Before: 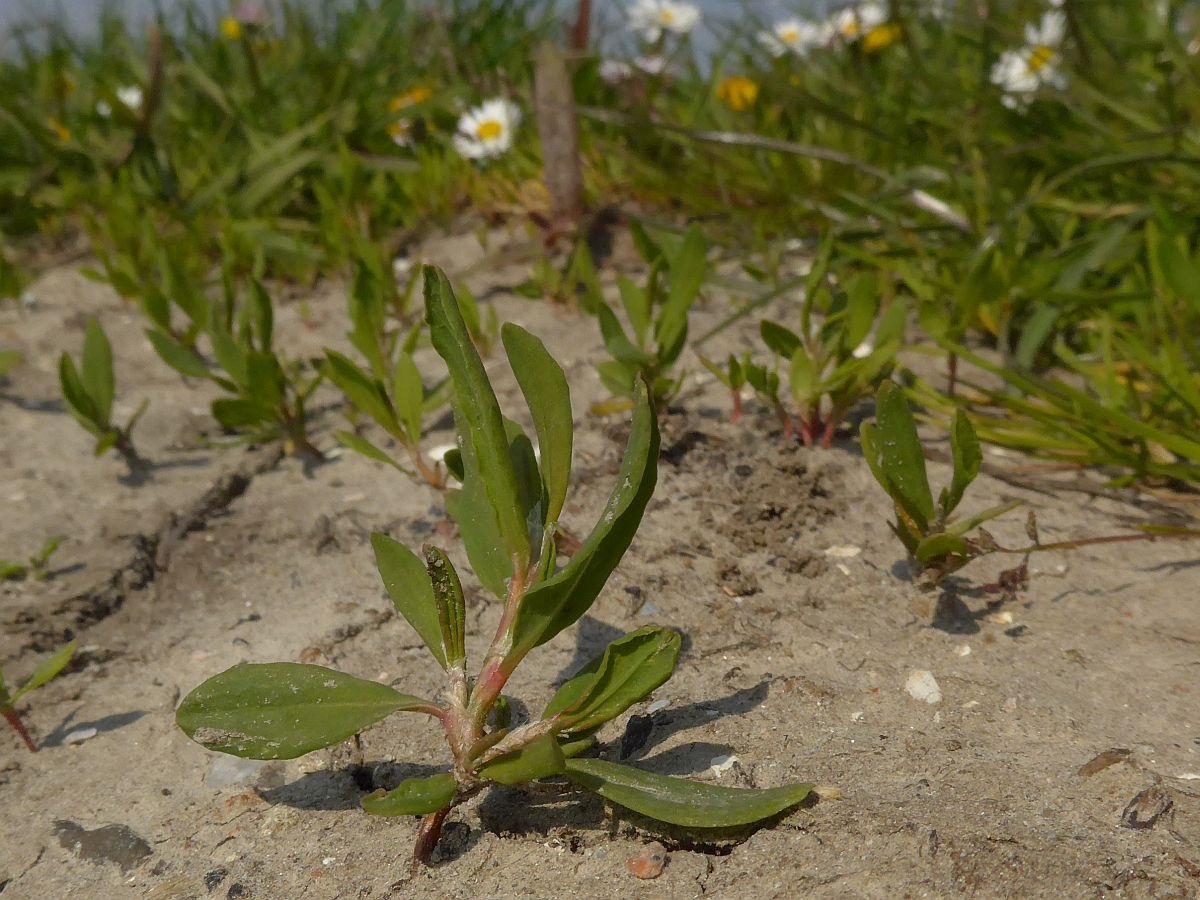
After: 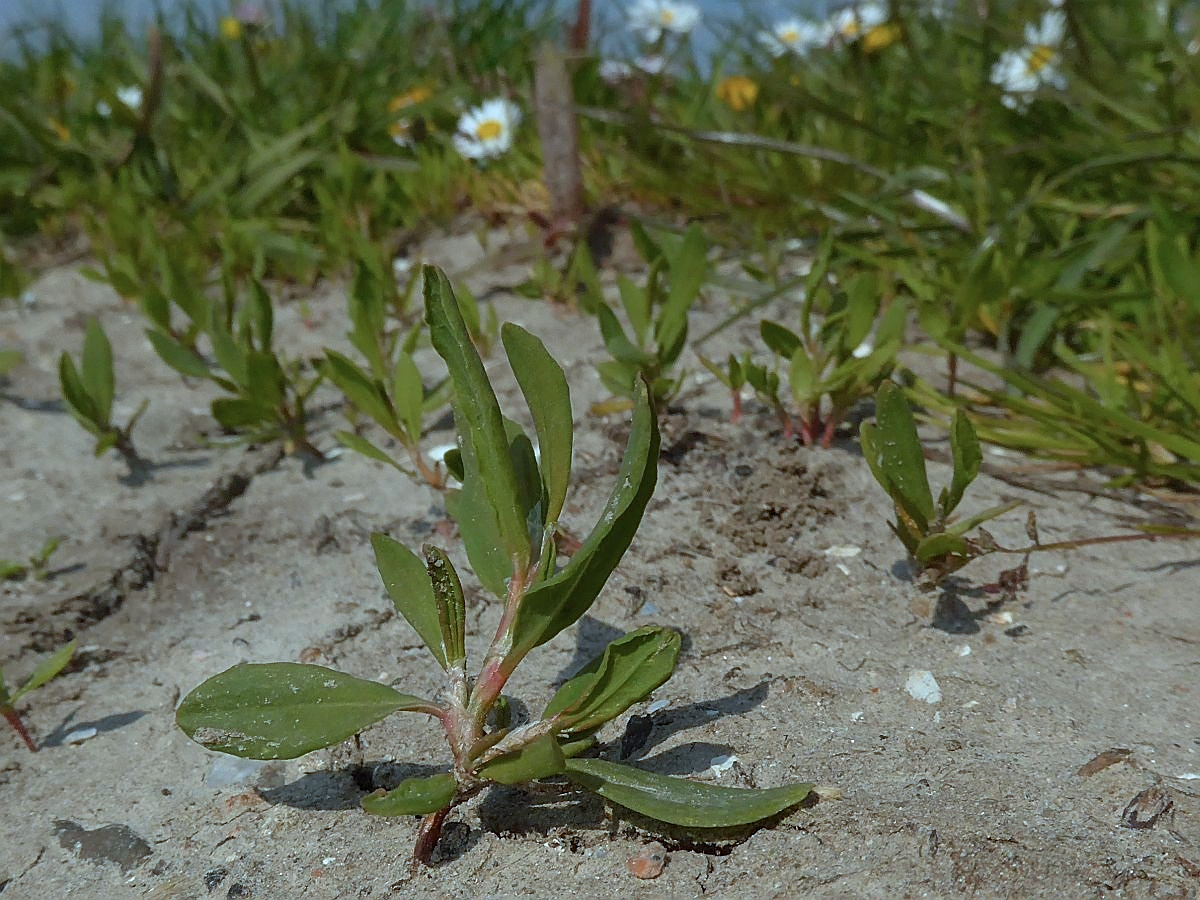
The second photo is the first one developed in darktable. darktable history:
sharpen: on, module defaults
color correction: highlights a* -9.82, highlights b* -21.4
